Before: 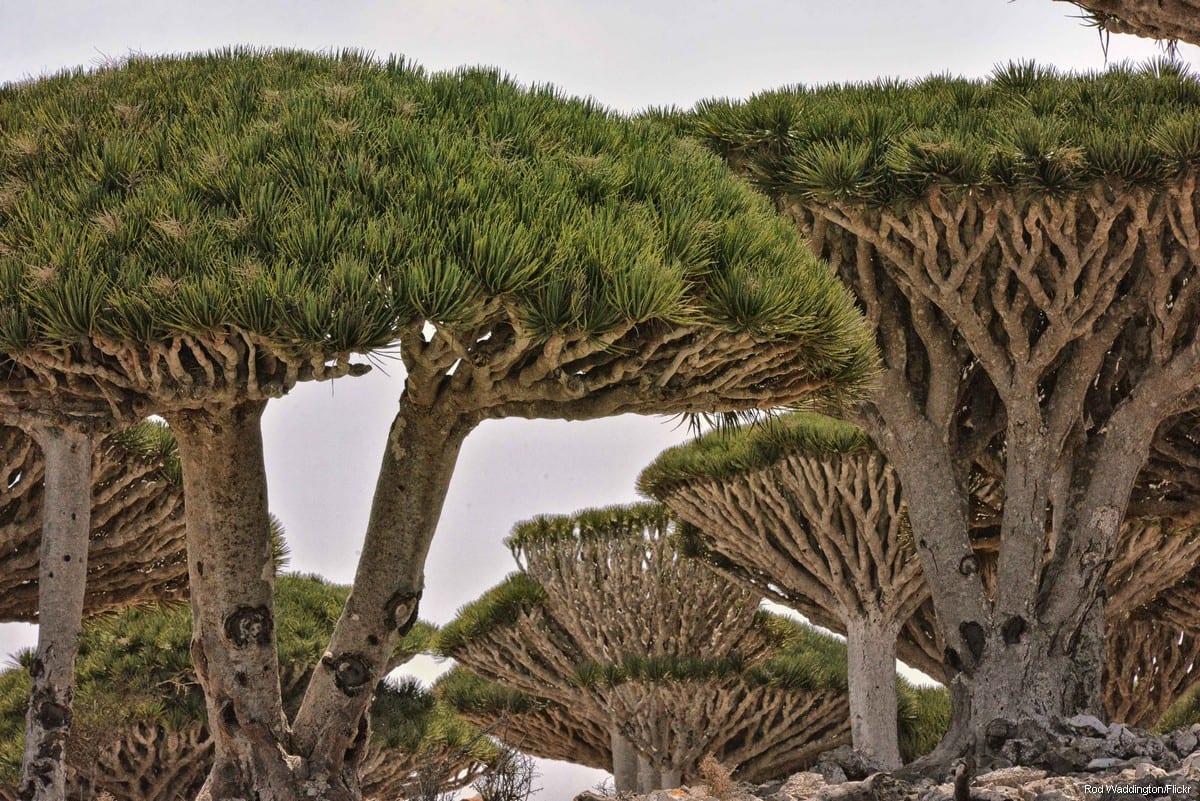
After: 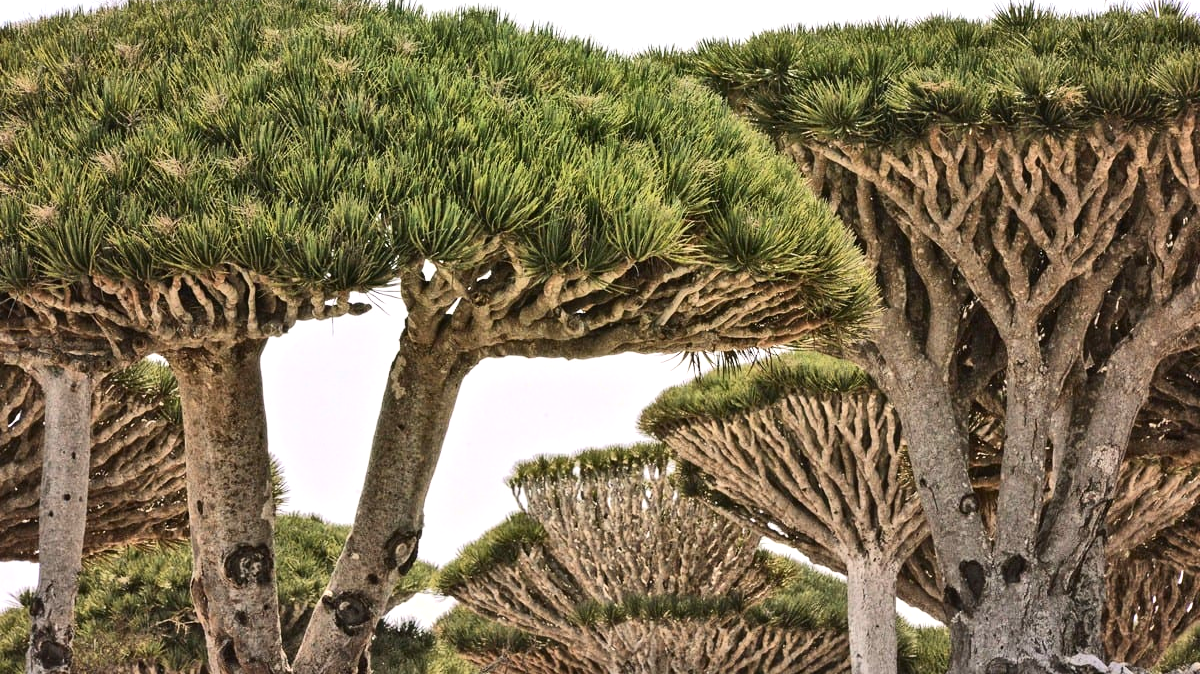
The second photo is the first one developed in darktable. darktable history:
exposure: exposure 0.605 EV, compensate highlight preservation false
contrast brightness saturation: contrast 0.242, brightness 0.088
crop: top 7.619%, bottom 8.134%
